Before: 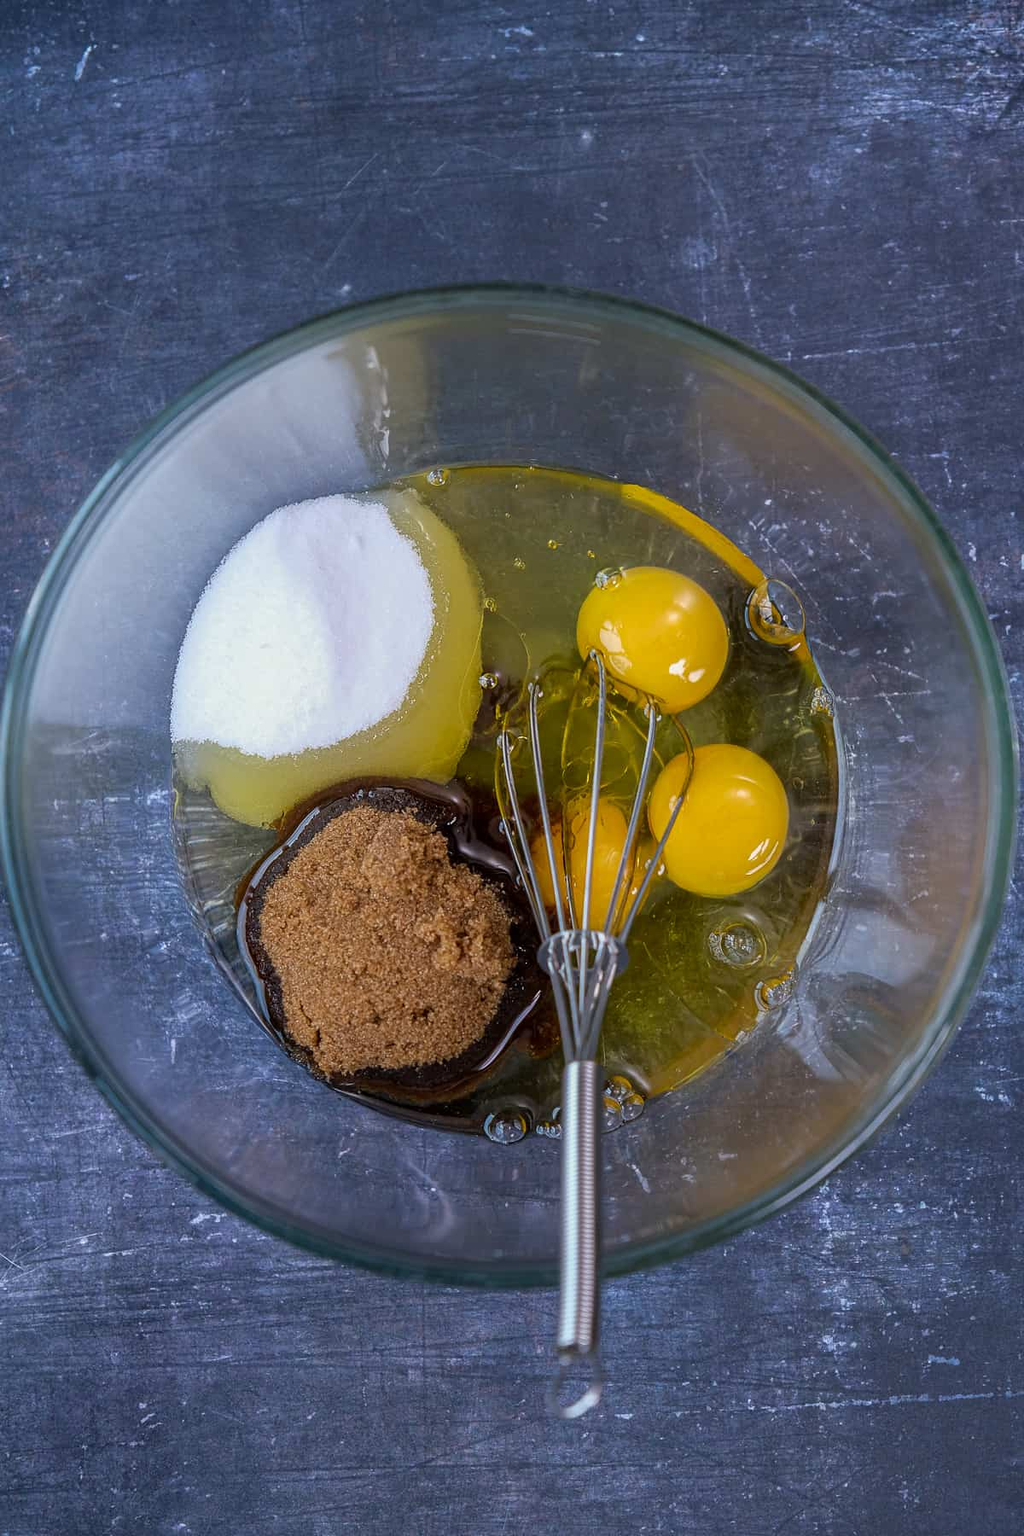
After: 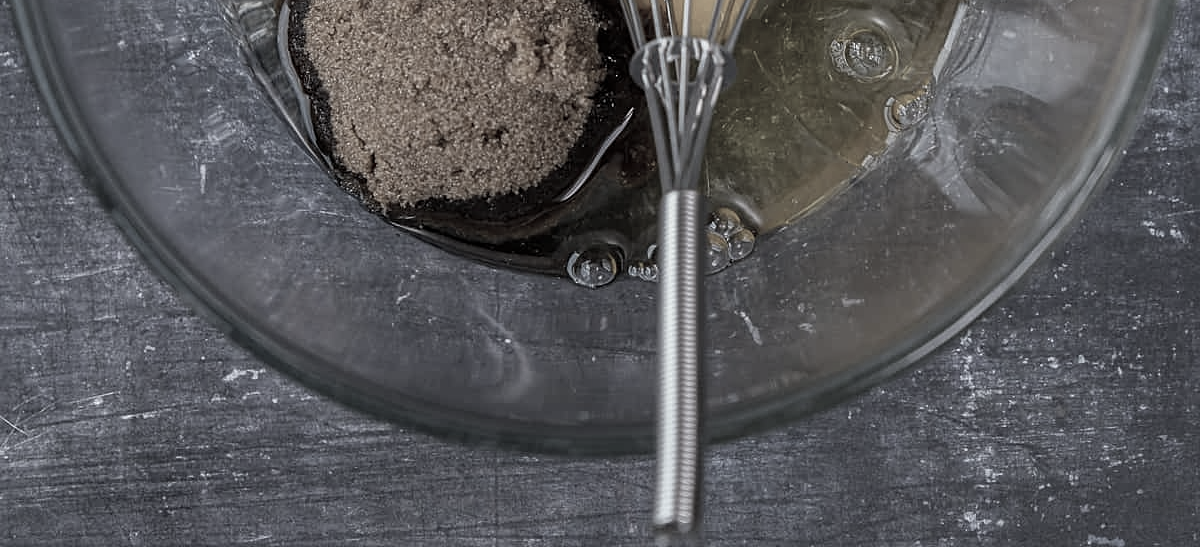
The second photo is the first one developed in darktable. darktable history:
sharpen: amount 0.21
color correction: highlights b* 0.068, saturation 0.221
crop and rotate: top 58.533%, bottom 11.065%
